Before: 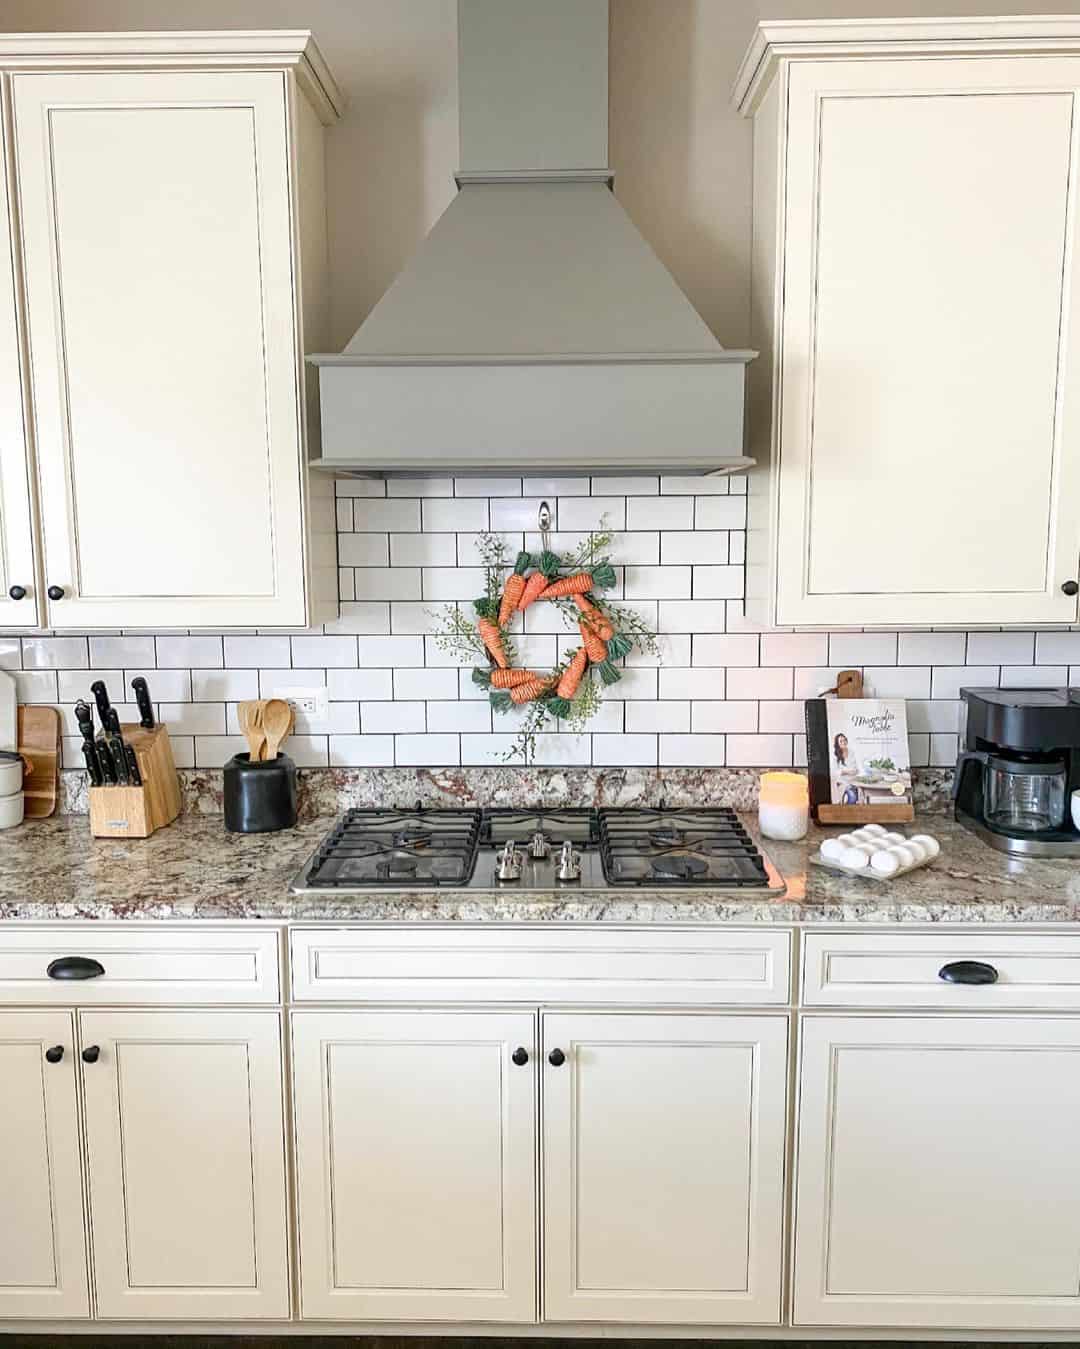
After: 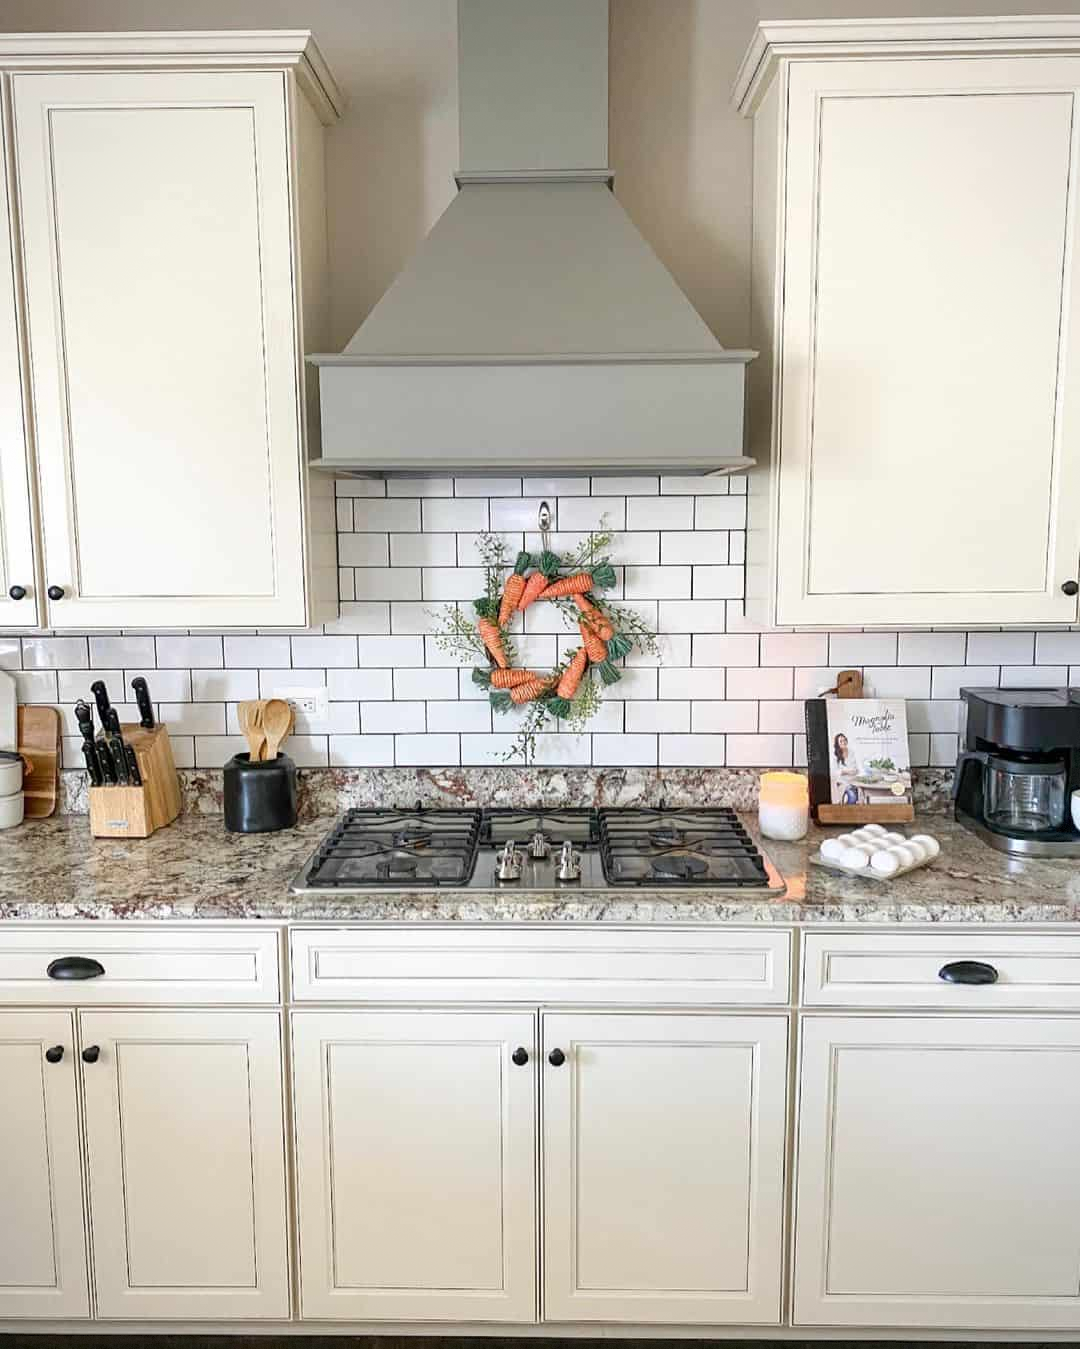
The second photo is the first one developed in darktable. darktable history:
vignetting: brightness -0.181, saturation -0.304, dithering 8-bit output
